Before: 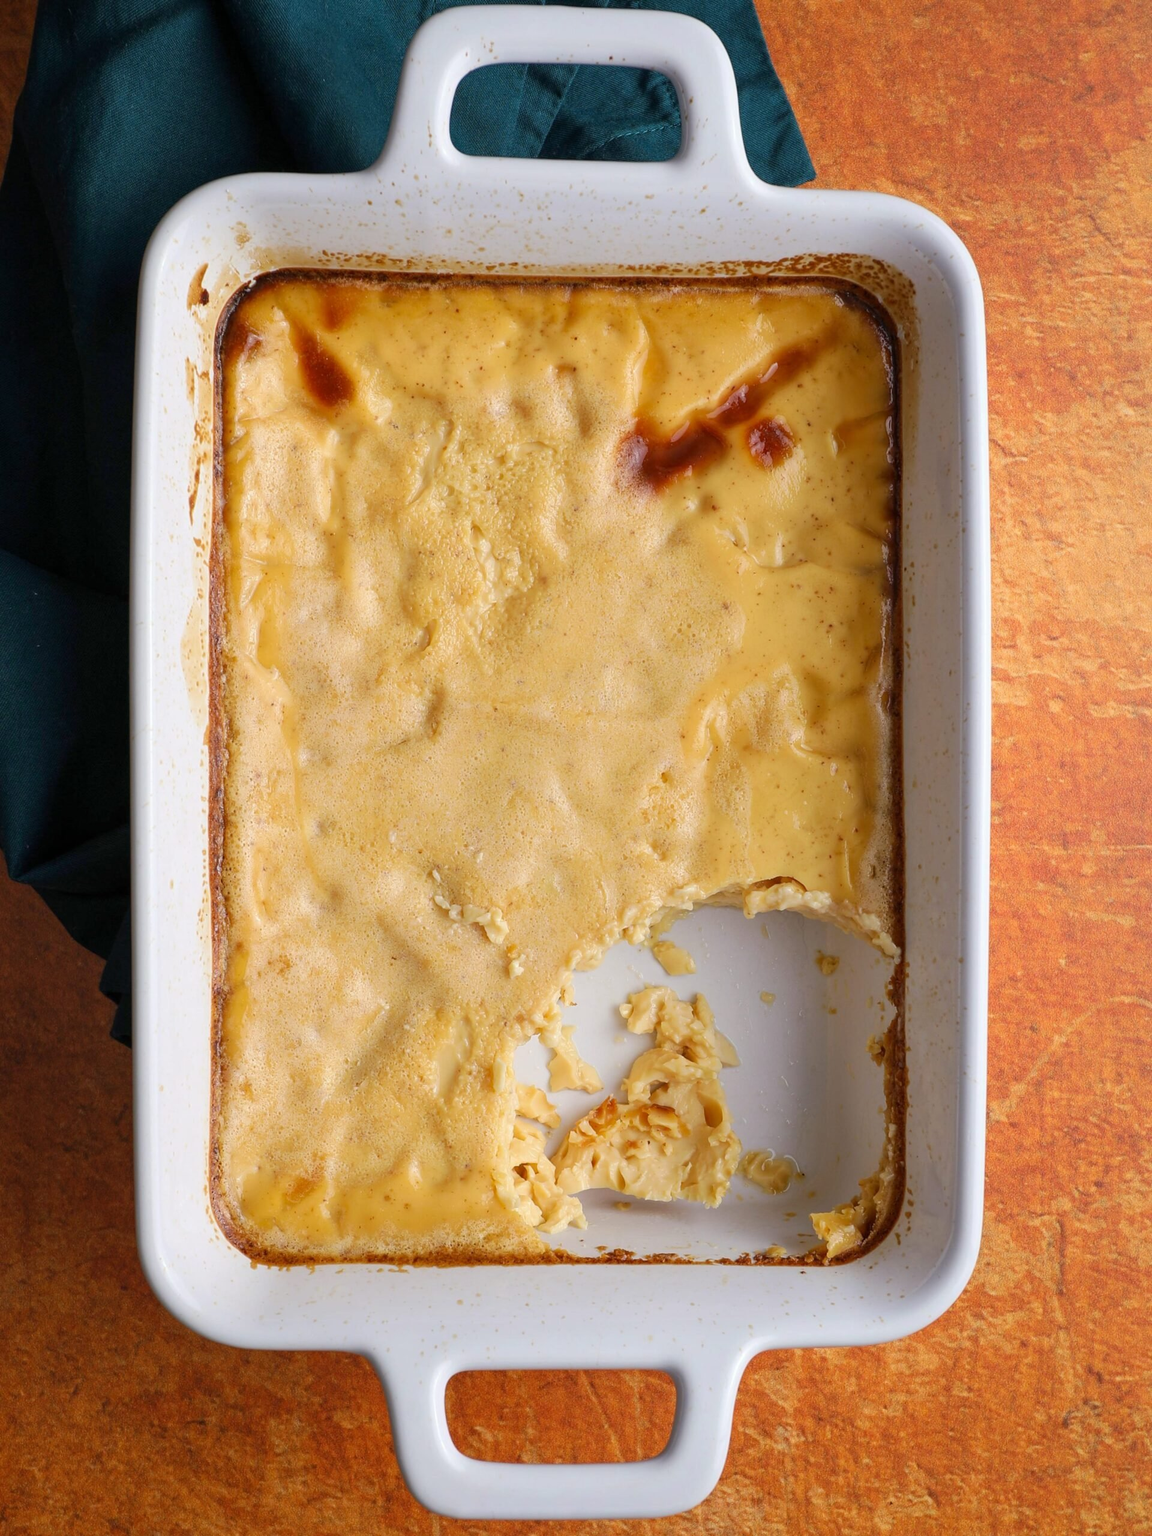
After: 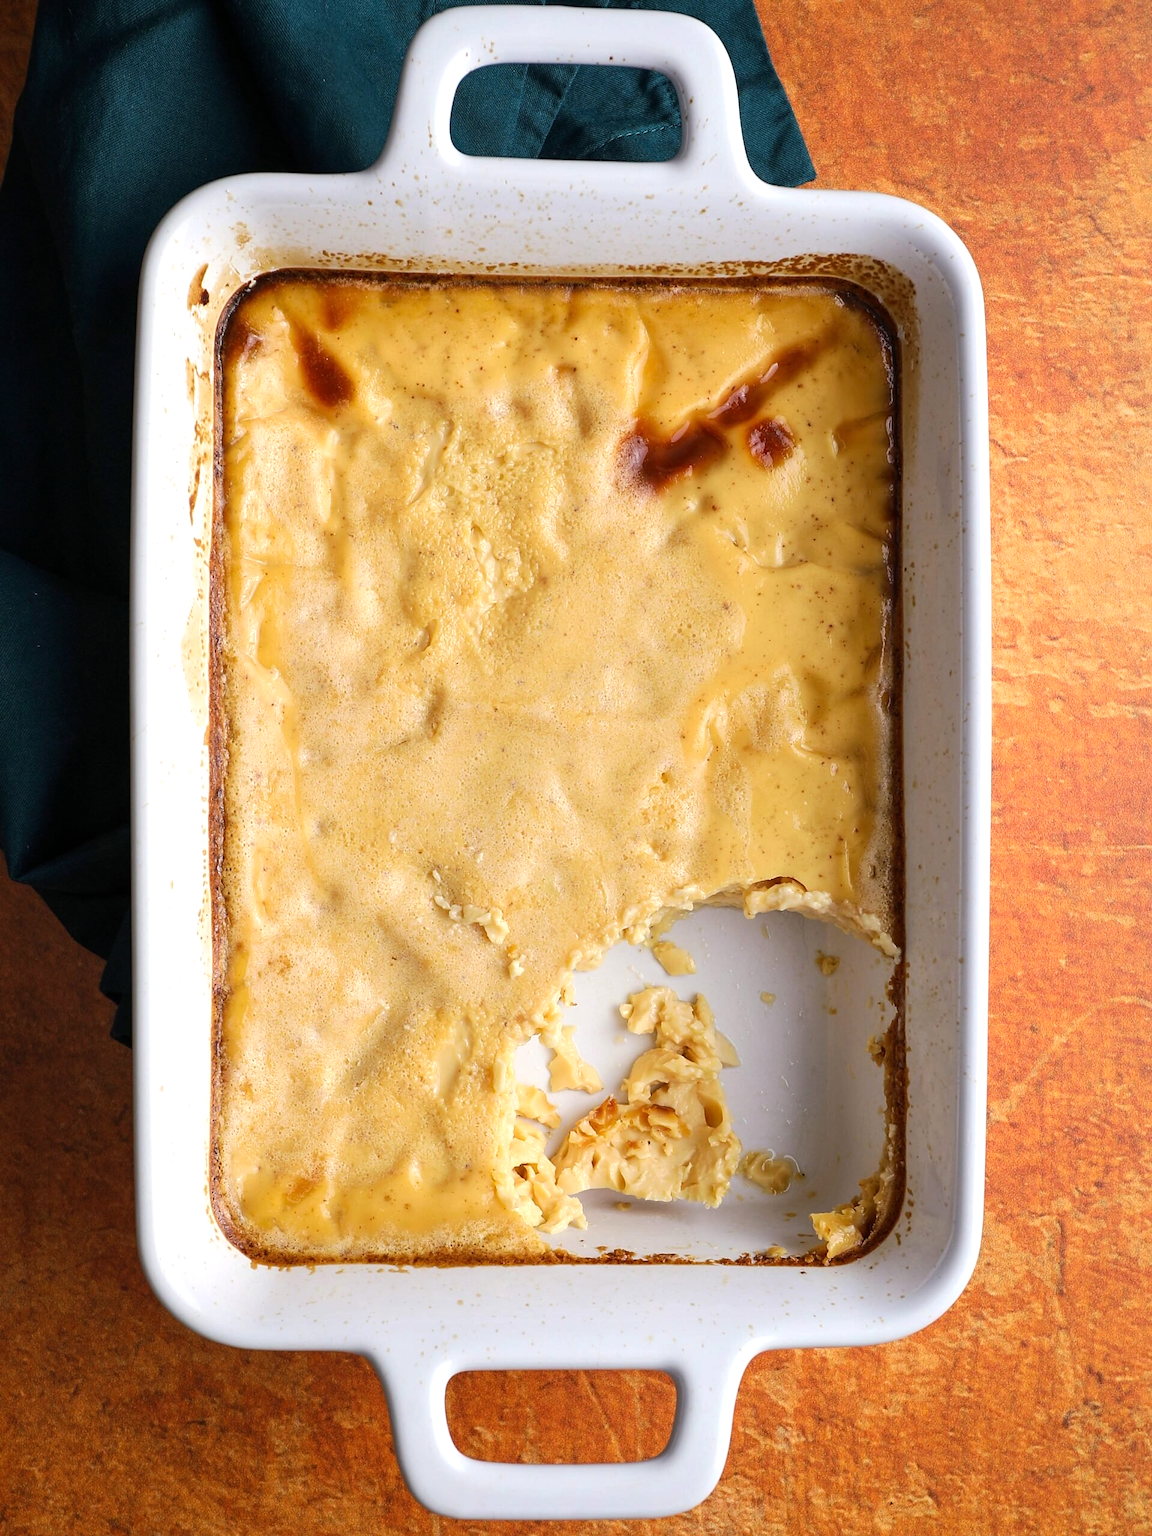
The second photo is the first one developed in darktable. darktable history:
tone equalizer: -8 EV -0.417 EV, -7 EV -0.389 EV, -6 EV -0.333 EV, -5 EV -0.222 EV, -3 EV 0.222 EV, -2 EV 0.333 EV, -1 EV 0.389 EV, +0 EV 0.417 EV, edges refinement/feathering 500, mask exposure compensation -1.57 EV, preserve details no
sharpen: radius 1, threshold 1
